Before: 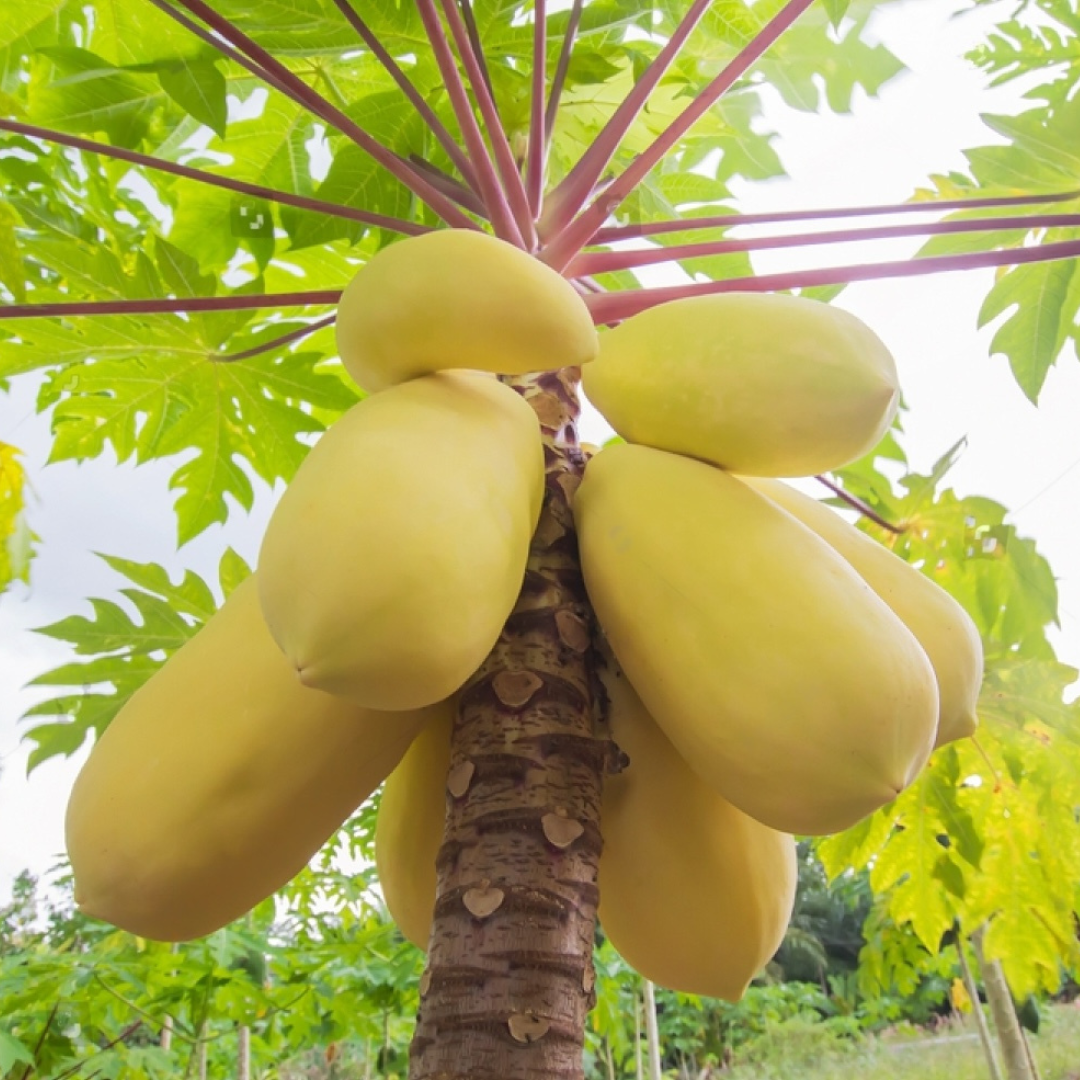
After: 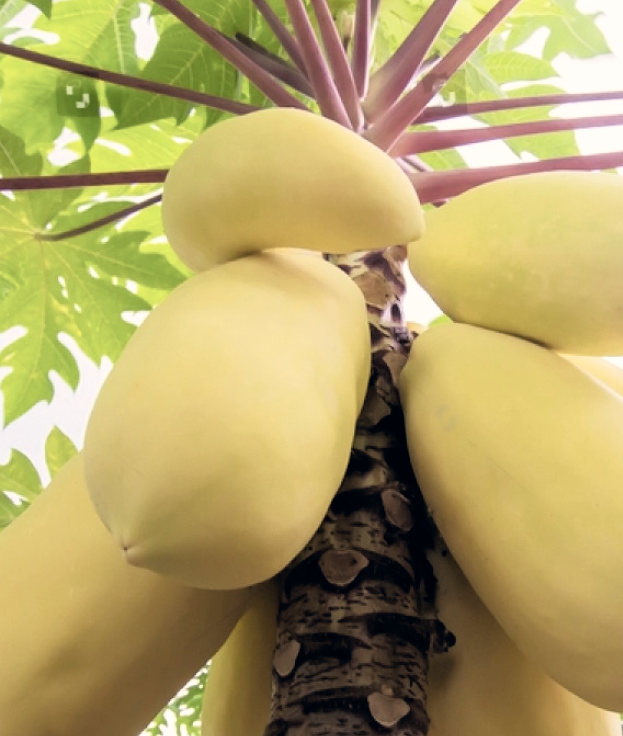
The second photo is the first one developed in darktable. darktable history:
color correction: highlights a* 2.75, highlights b* 5, shadows a* -2.04, shadows b* -4.84, saturation 0.8
filmic rgb: black relative exposure -3.64 EV, white relative exposure 2.44 EV, hardness 3.29
crop: left 16.202%, top 11.208%, right 26.045%, bottom 20.557%
